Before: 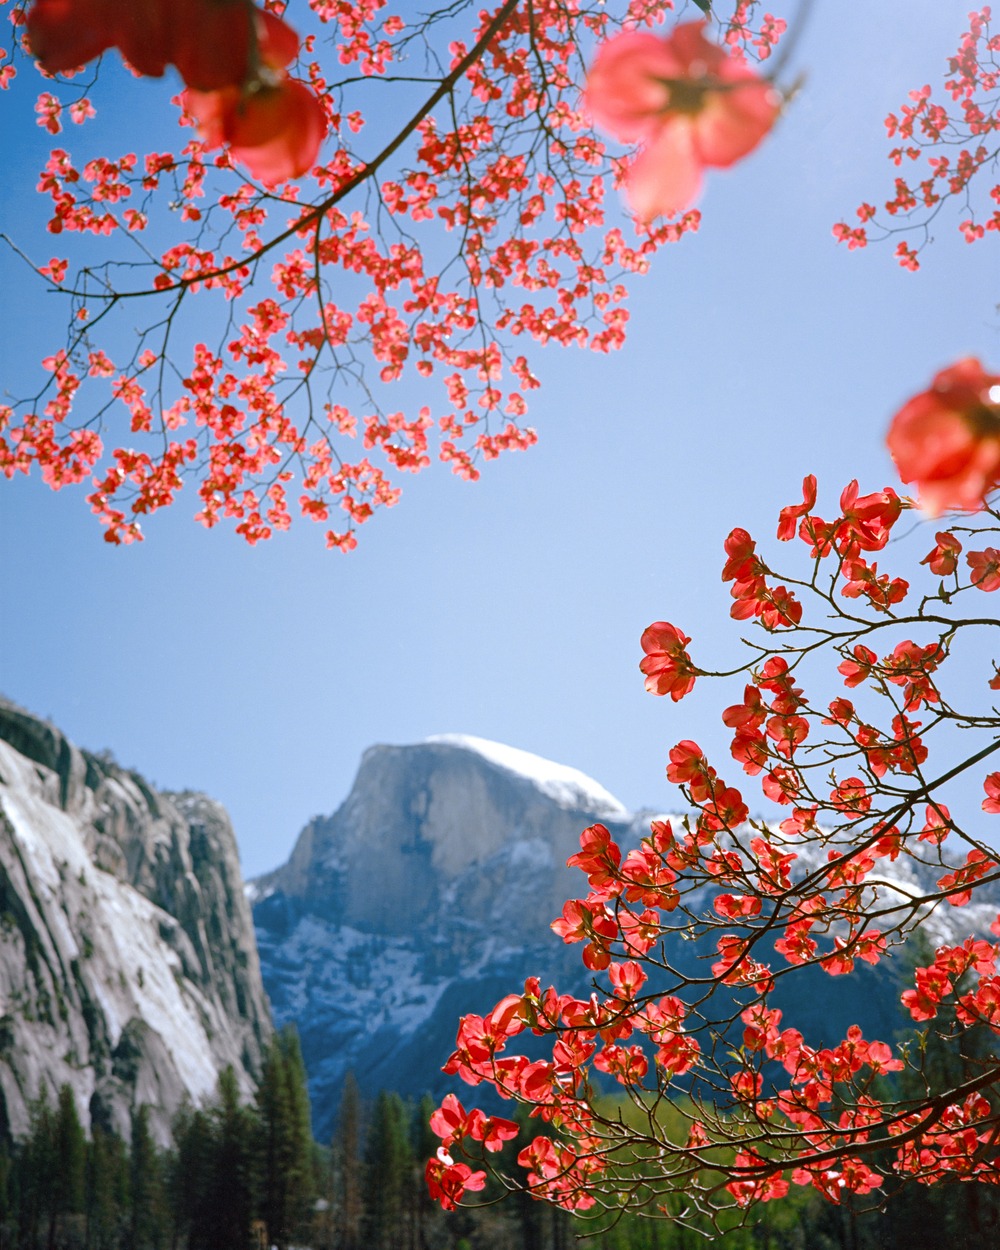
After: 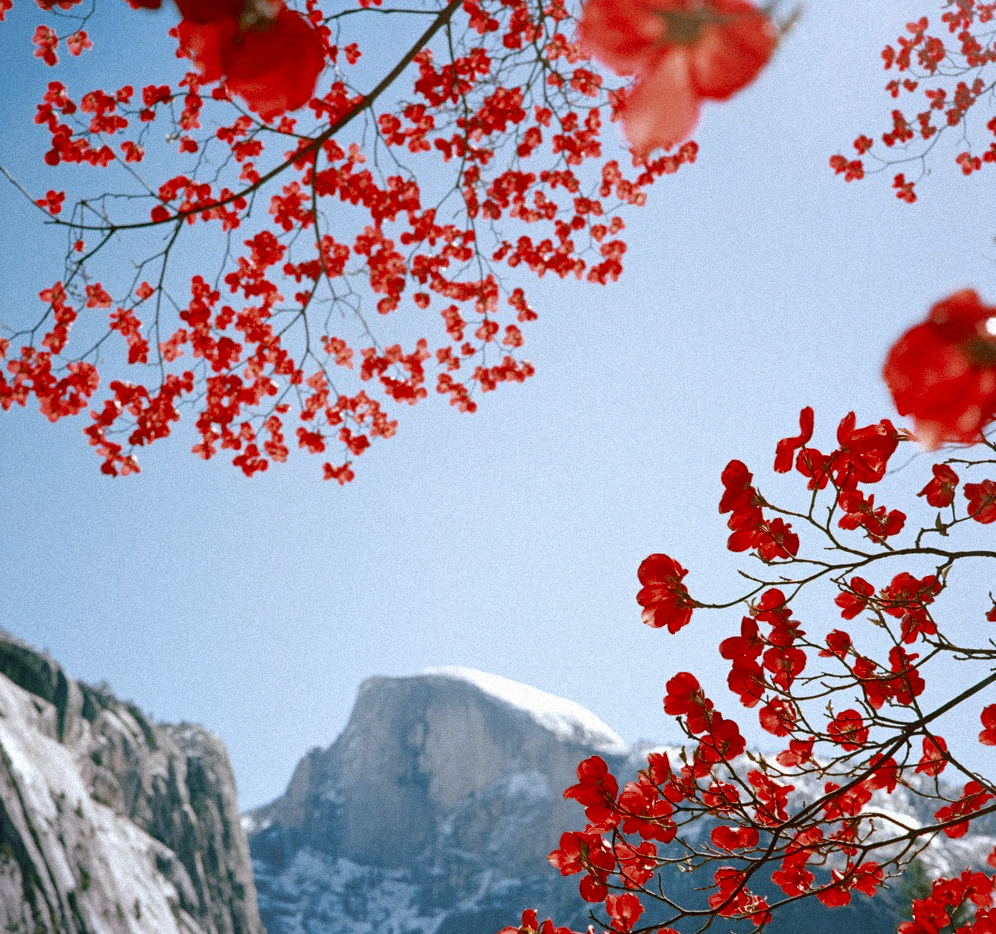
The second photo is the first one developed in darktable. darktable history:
grain: mid-tones bias 0%
crop: left 0.387%, top 5.469%, bottom 19.809%
color zones: curves: ch0 [(0, 0.299) (0.25, 0.383) (0.456, 0.352) (0.736, 0.571)]; ch1 [(0, 0.63) (0.151, 0.568) (0.254, 0.416) (0.47, 0.558) (0.732, 0.37) (0.909, 0.492)]; ch2 [(0.004, 0.604) (0.158, 0.443) (0.257, 0.403) (0.761, 0.468)]
